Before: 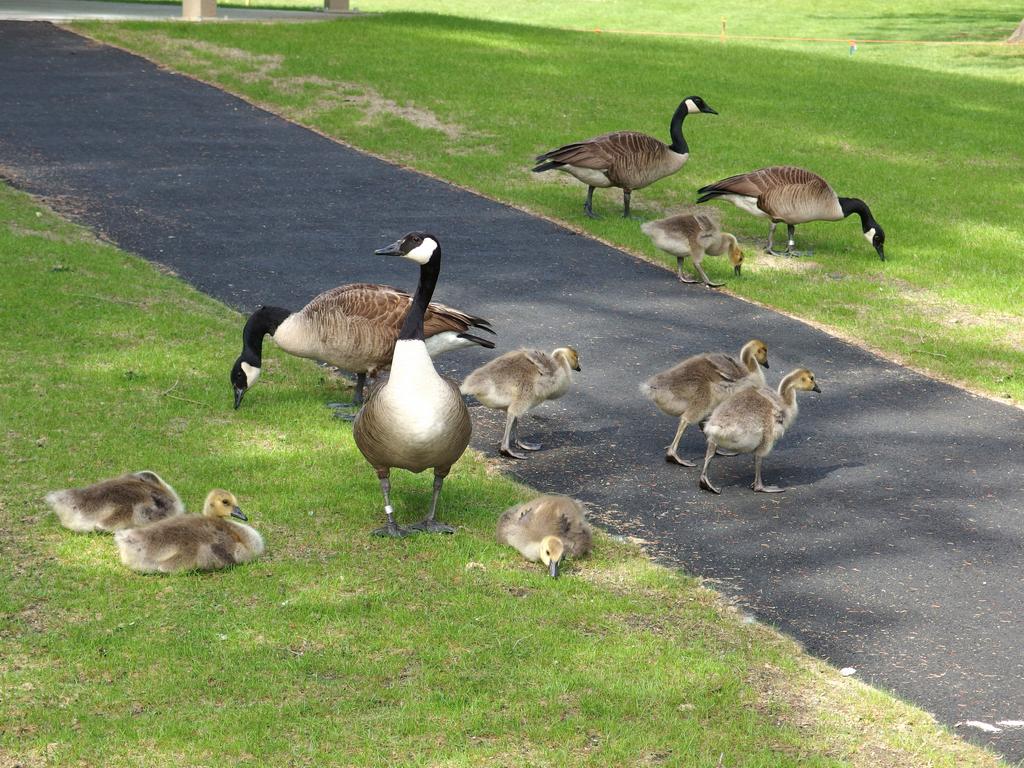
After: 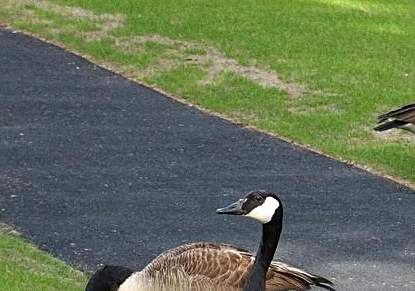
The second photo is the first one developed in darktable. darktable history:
sharpen: on, module defaults
grain: coarseness 0.09 ISO
crop: left 15.452%, top 5.459%, right 43.956%, bottom 56.62%
